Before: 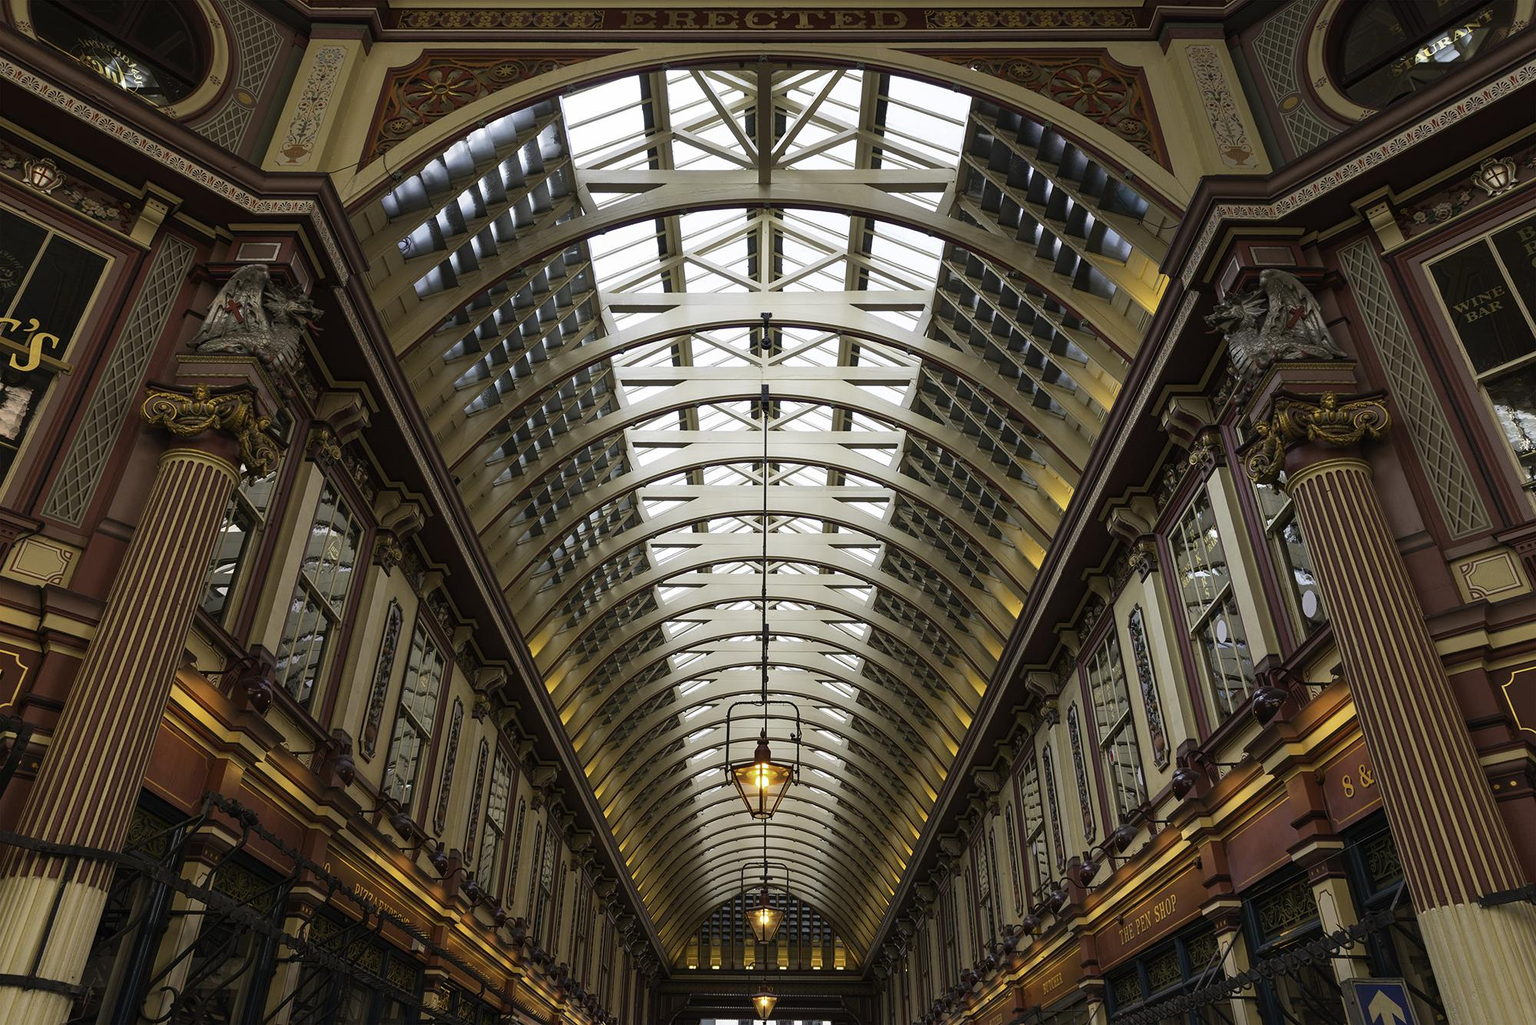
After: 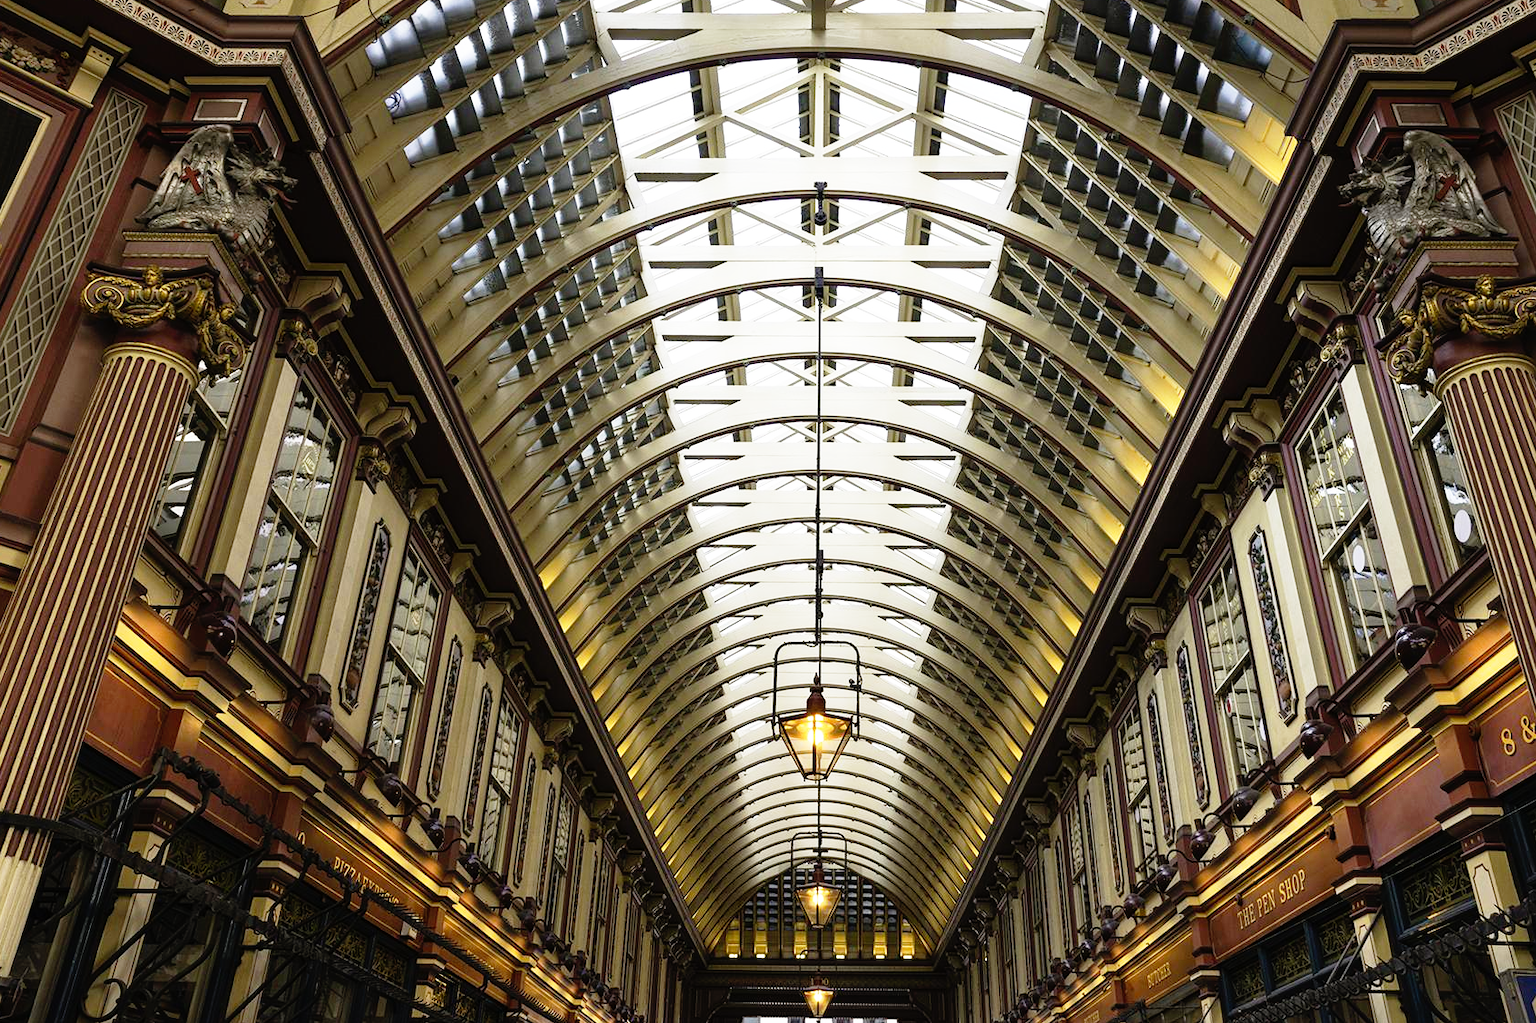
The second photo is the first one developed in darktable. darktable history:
base curve: curves: ch0 [(0, 0) (0.012, 0.01) (0.073, 0.168) (0.31, 0.711) (0.645, 0.957) (1, 1)], preserve colors none
crop and rotate: left 4.719%, top 15.545%, right 10.663%
